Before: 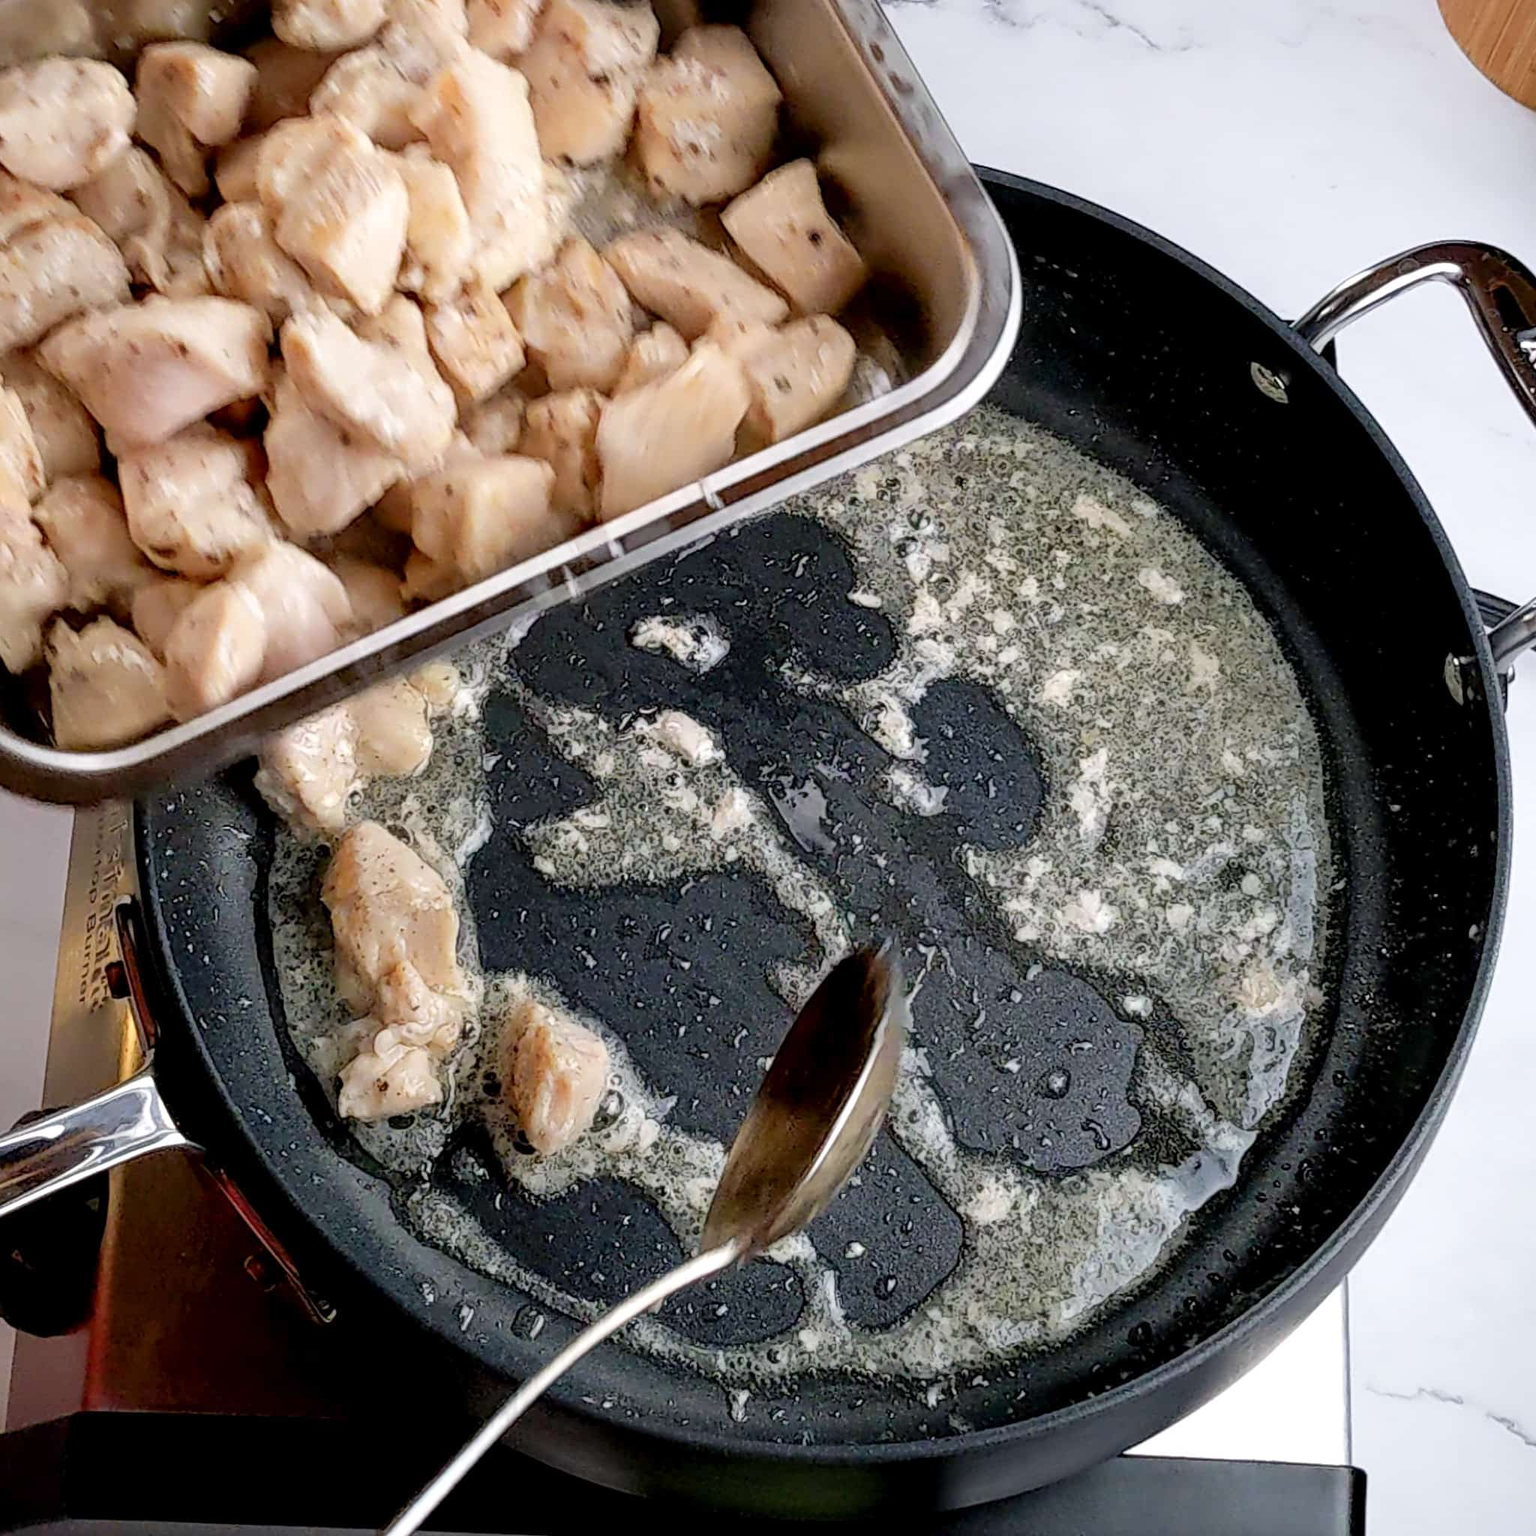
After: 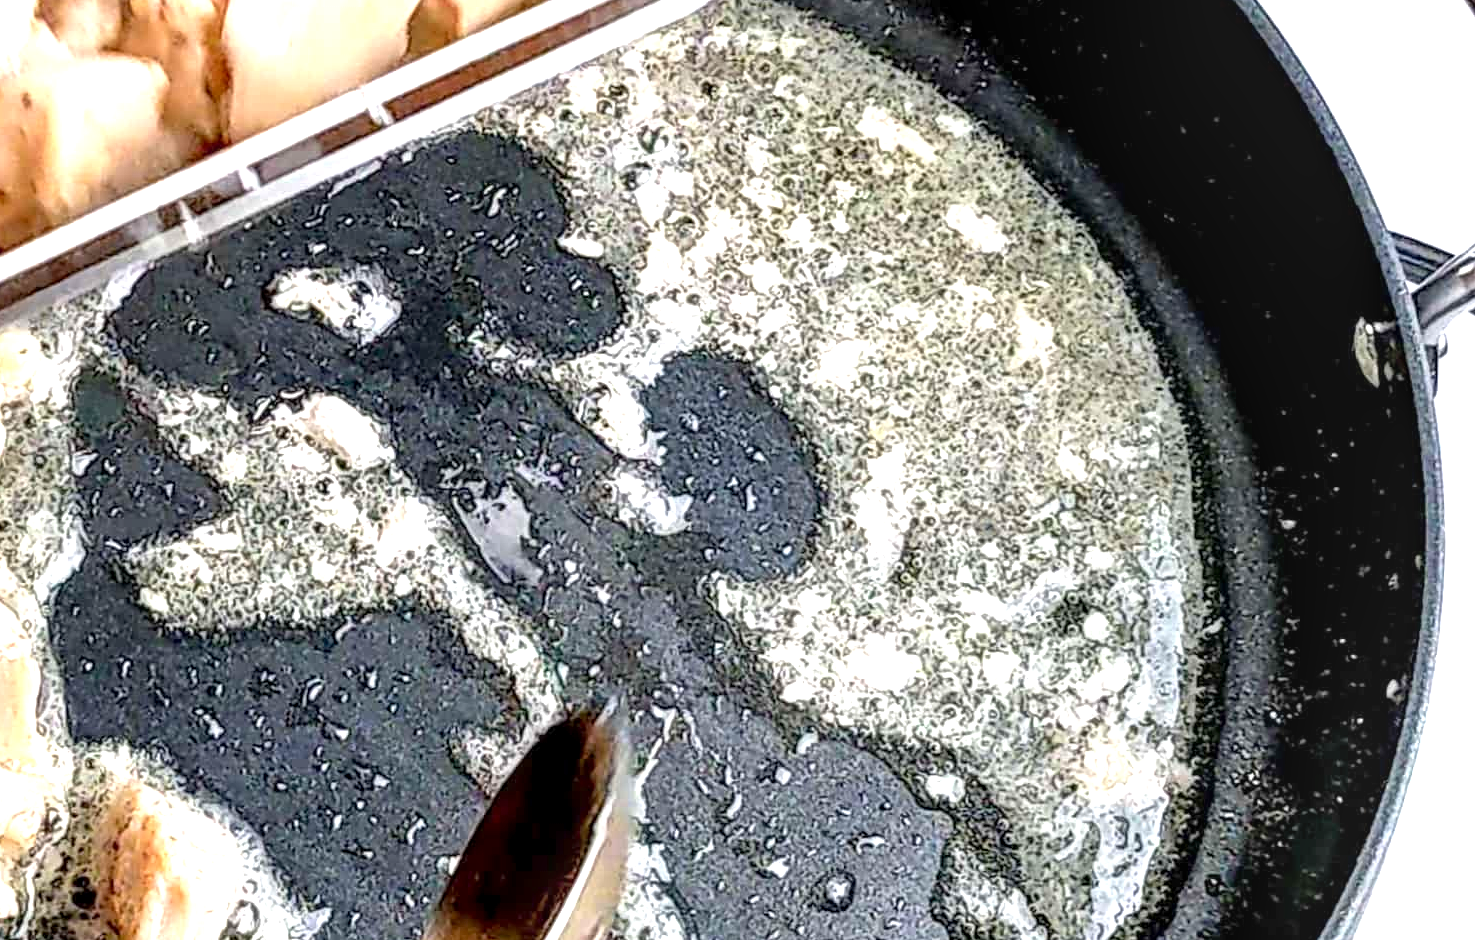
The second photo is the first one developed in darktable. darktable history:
exposure: black level correction 0.001, exposure 1.3 EV, compensate highlight preservation false
crop and rotate: left 27.938%, top 27.046%, bottom 27.046%
local contrast: on, module defaults
